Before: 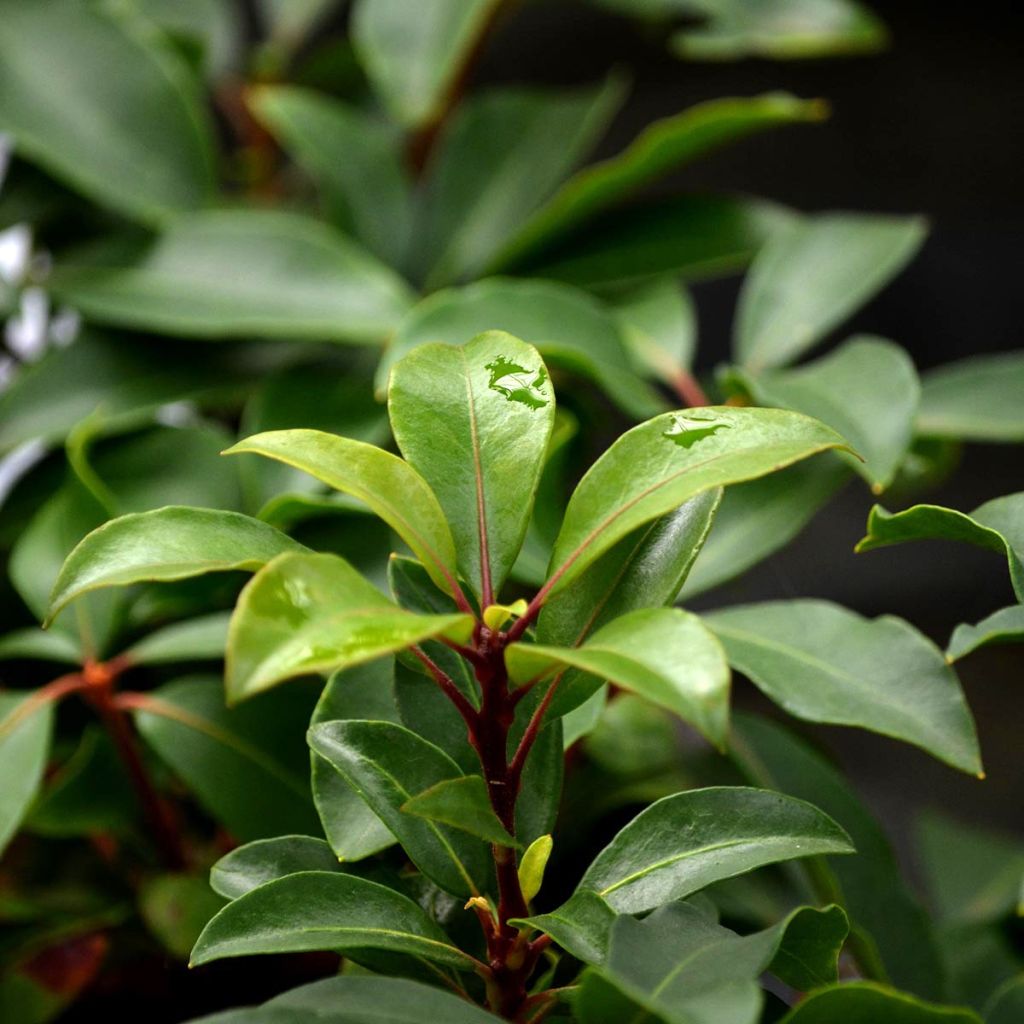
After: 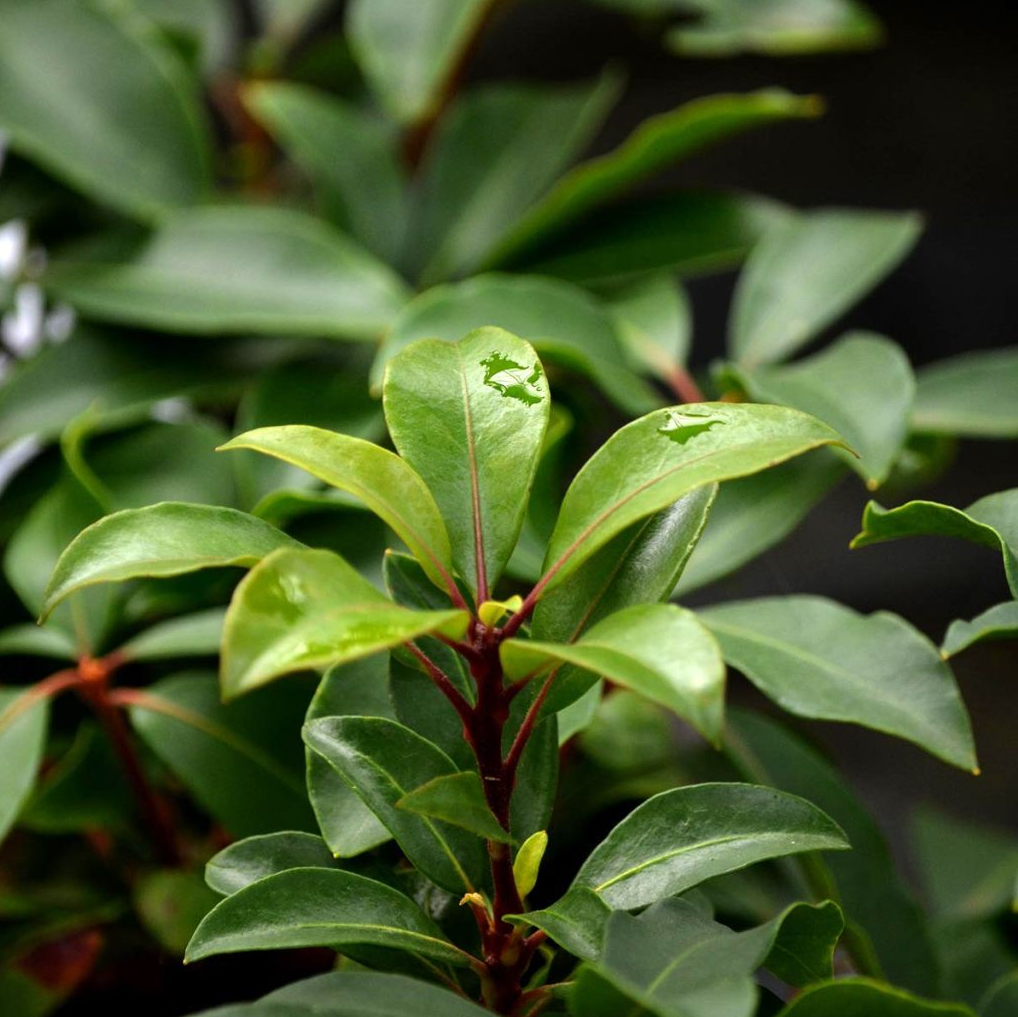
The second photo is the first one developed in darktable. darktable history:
crop and rotate: left 0.55%, top 0.397%, bottom 0.285%
